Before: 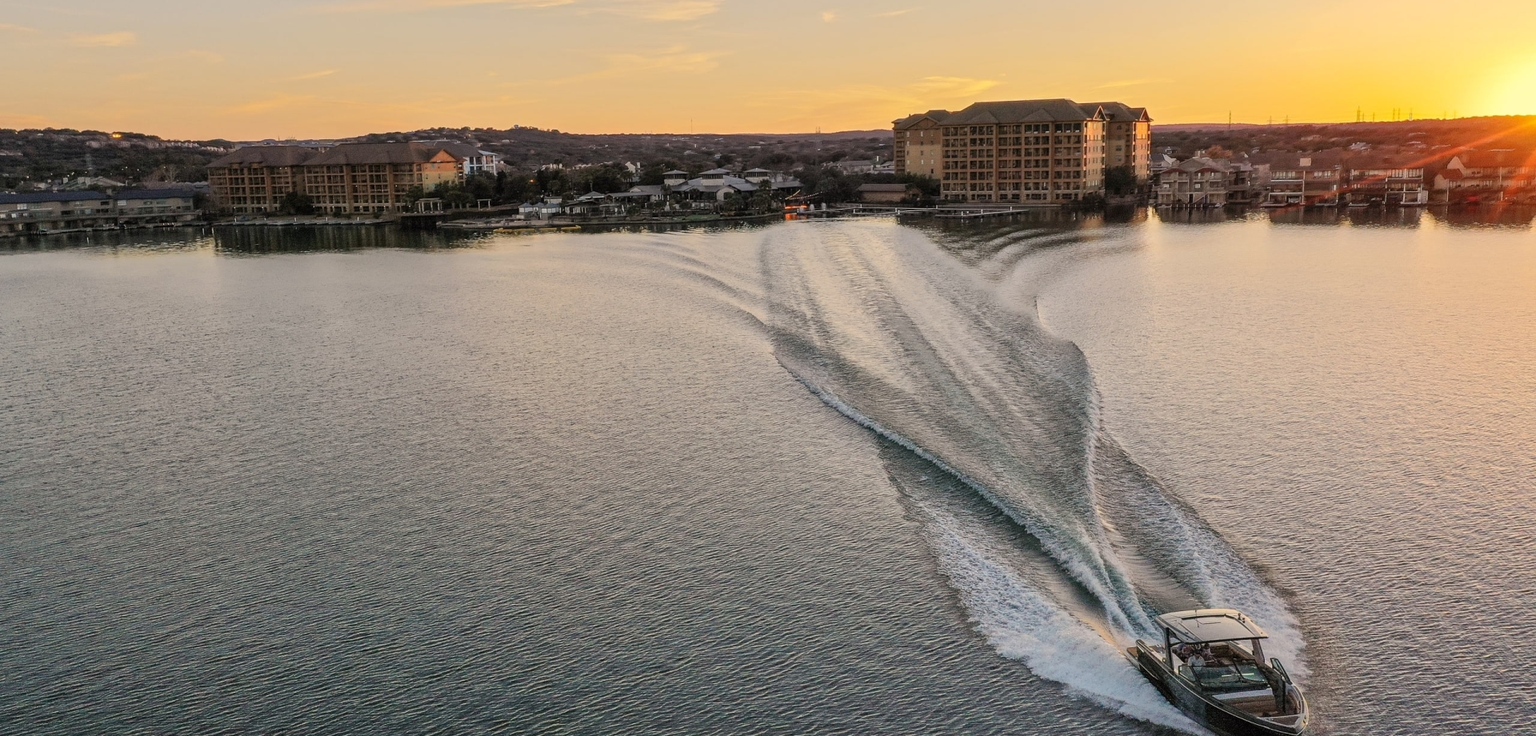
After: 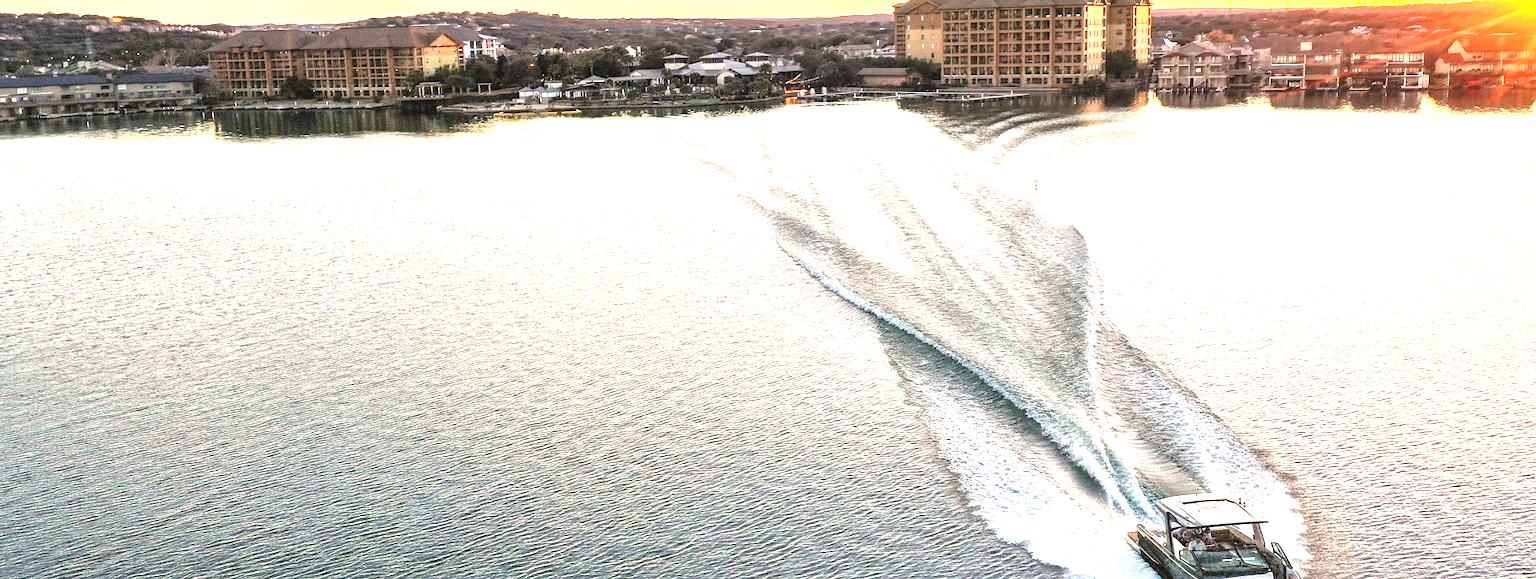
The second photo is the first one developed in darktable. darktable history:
exposure: black level correction 0, exposure 1.9 EV, compensate highlight preservation false
crop and rotate: top 15.774%, bottom 5.506%
